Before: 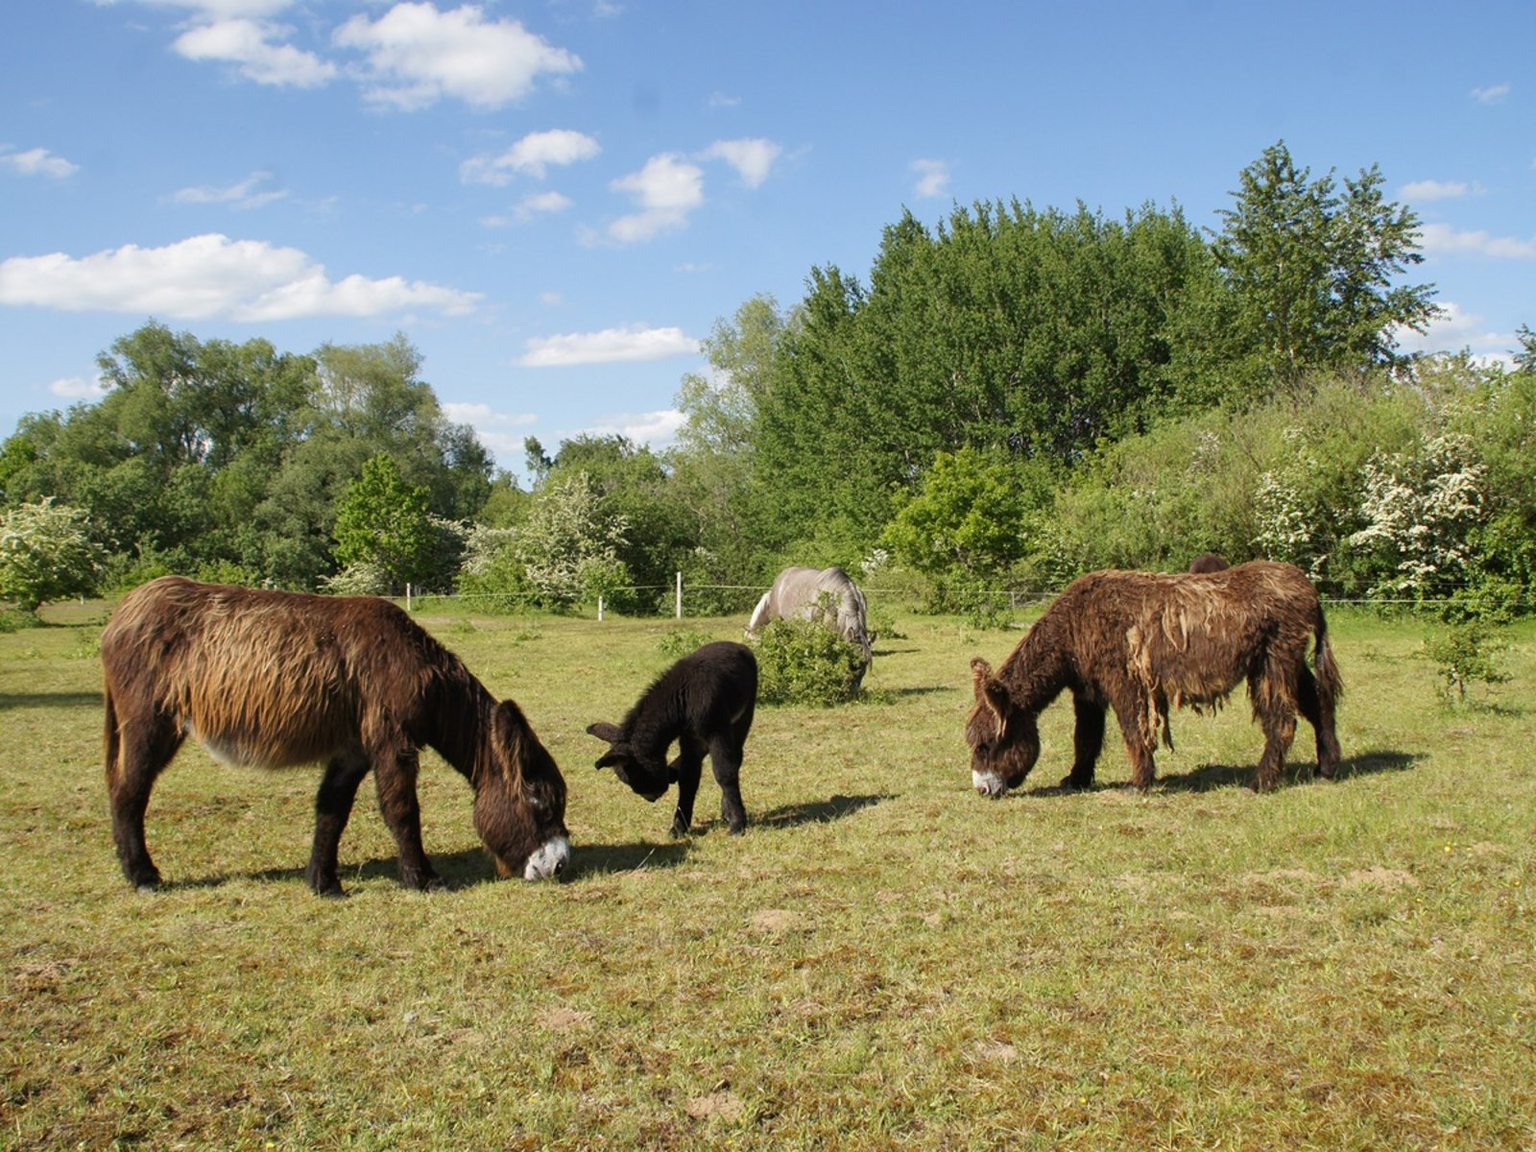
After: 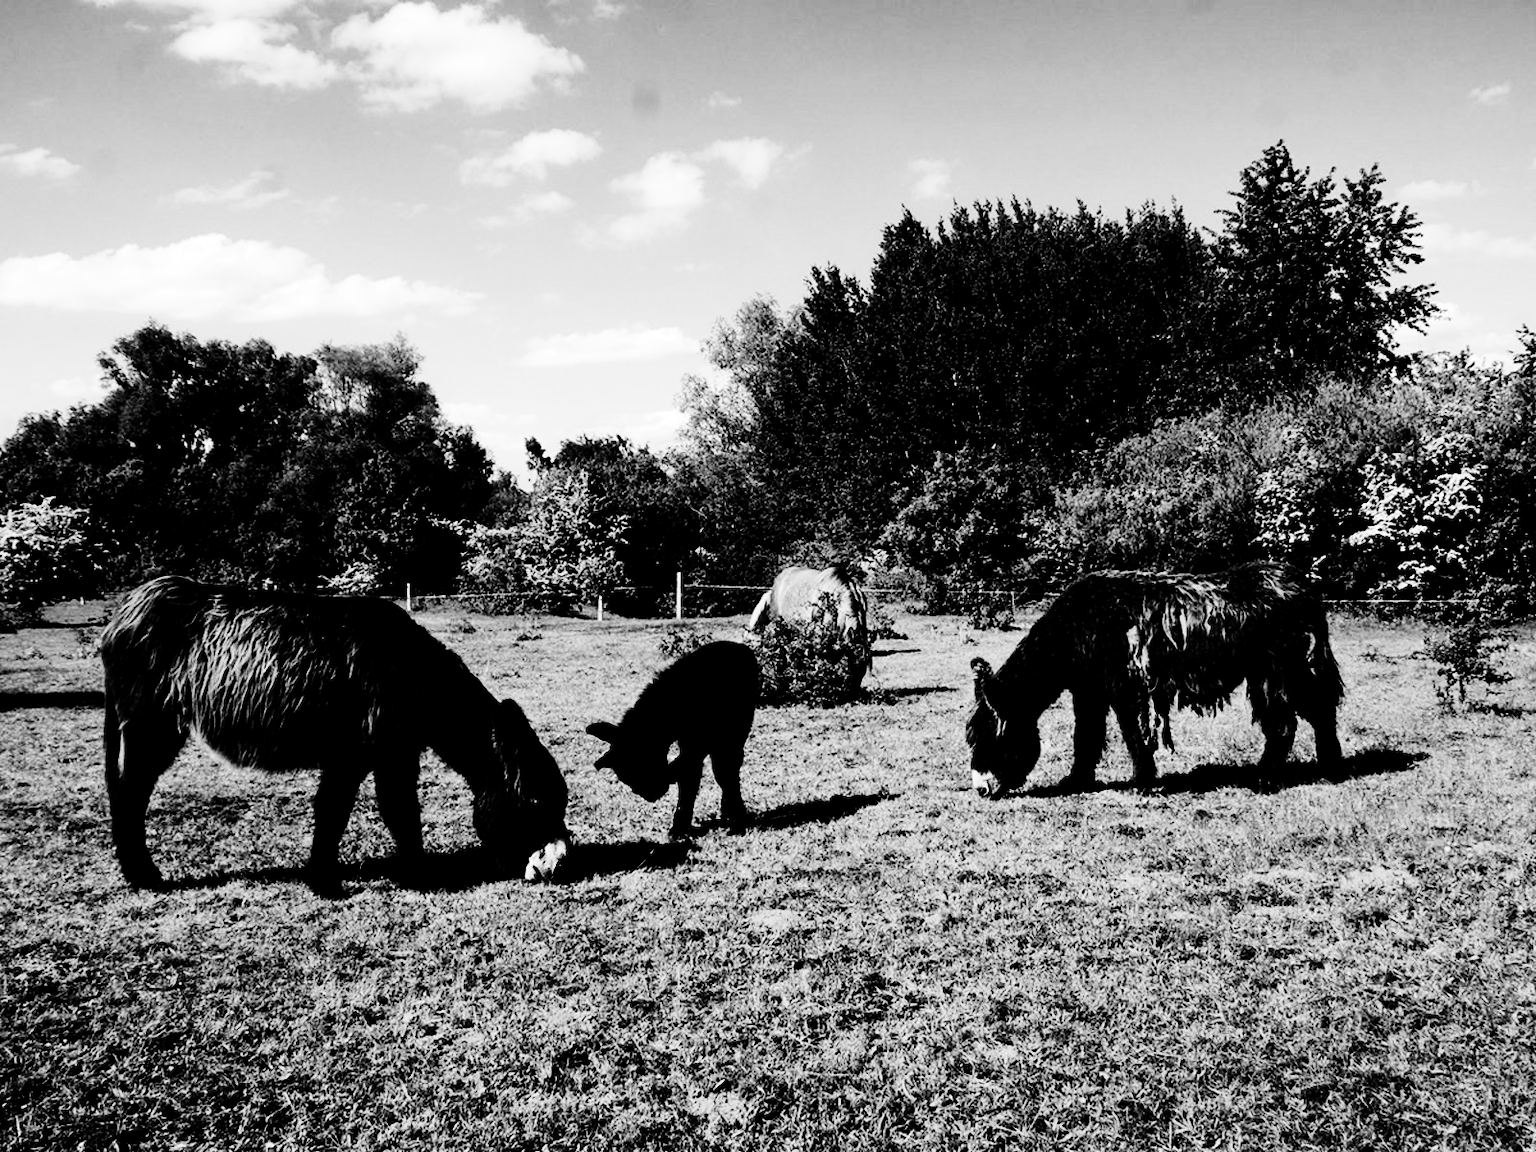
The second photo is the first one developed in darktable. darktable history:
monochrome: on, module defaults
color balance rgb: shadows lift › luminance -9.41%, highlights gain › luminance 17.6%, global offset › luminance -1.45%, perceptual saturation grading › highlights -17.77%, perceptual saturation grading › mid-tones 33.1%, perceptual saturation grading › shadows 50.52%, global vibrance 24.22%
contrast brightness saturation: contrast 0.77, brightness -1, saturation 1
